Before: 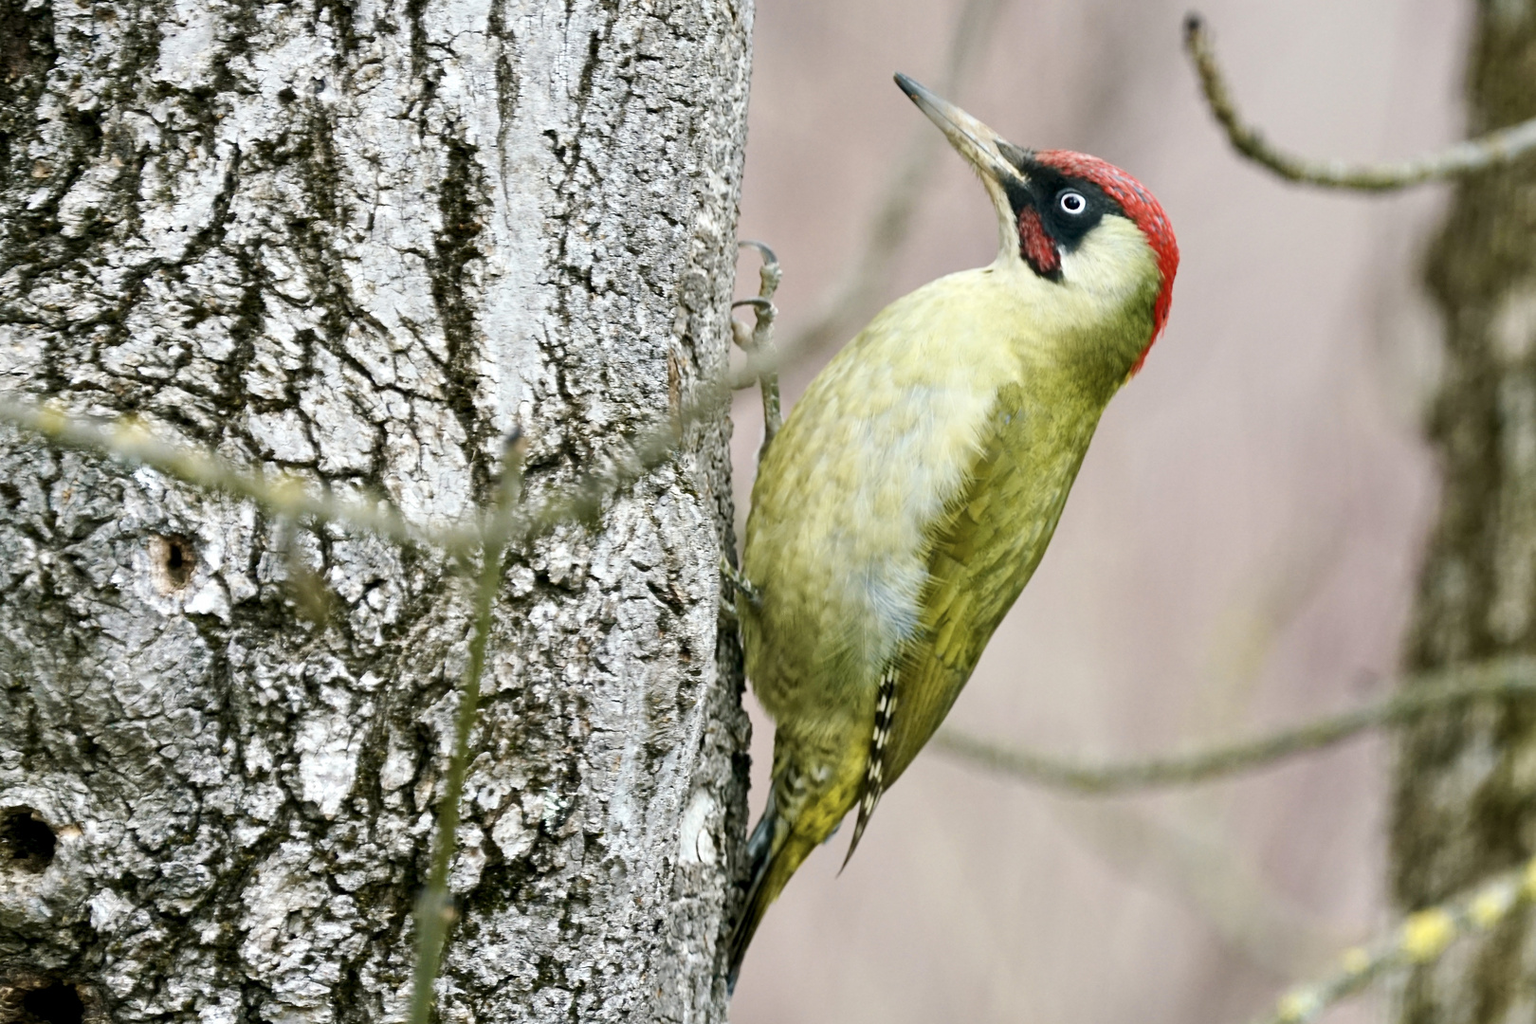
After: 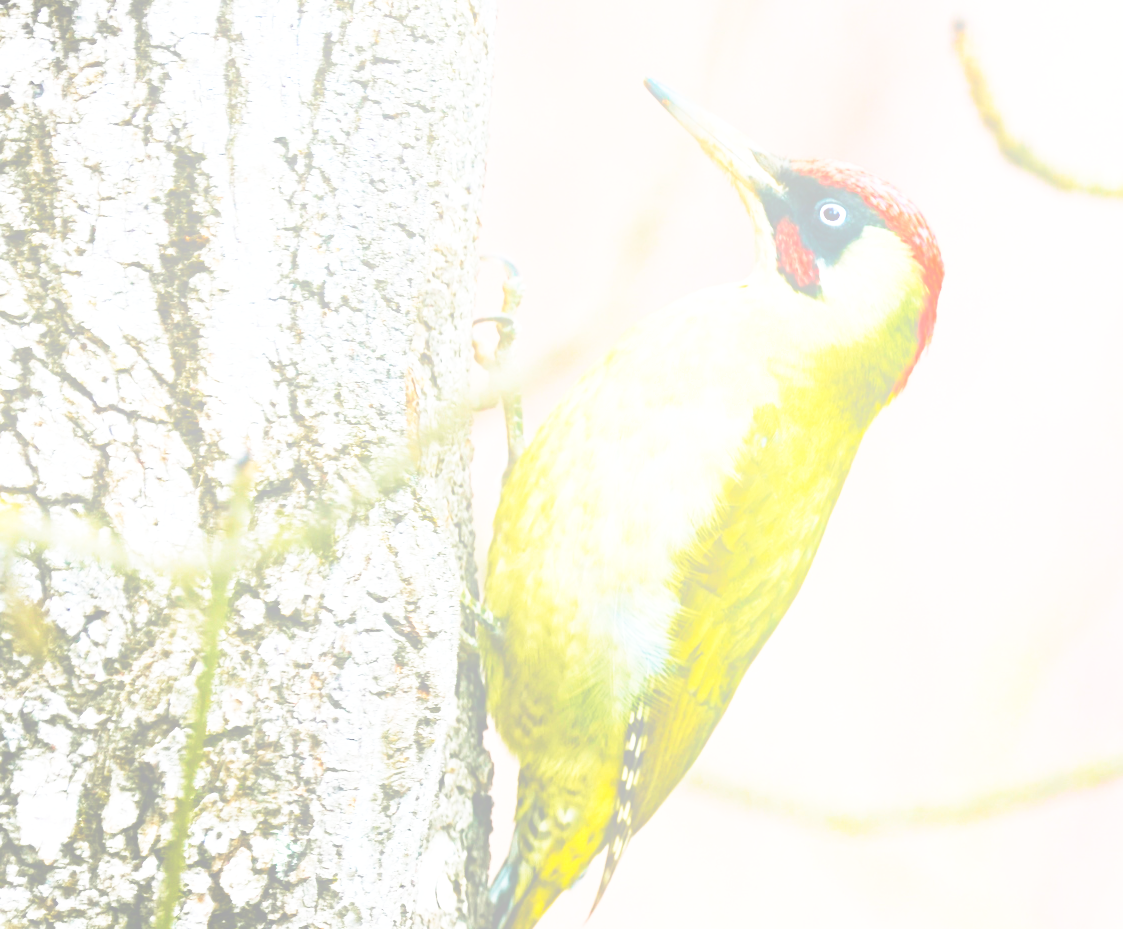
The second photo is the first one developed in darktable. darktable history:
haze removal: compatibility mode true, adaptive false
base curve: curves: ch0 [(0, 0) (0.012, 0.01) (0.073, 0.168) (0.31, 0.711) (0.645, 0.957) (1, 1)], preserve colors none
exposure: black level correction -0.071, exposure 0.5 EV, compensate highlight preservation false
shadows and highlights: shadows -23.08, highlights 46.15, soften with gaussian
crop: left 18.479%, right 12.2%, bottom 13.971%
color balance rgb: perceptual saturation grading › global saturation 25%, global vibrance 20%
